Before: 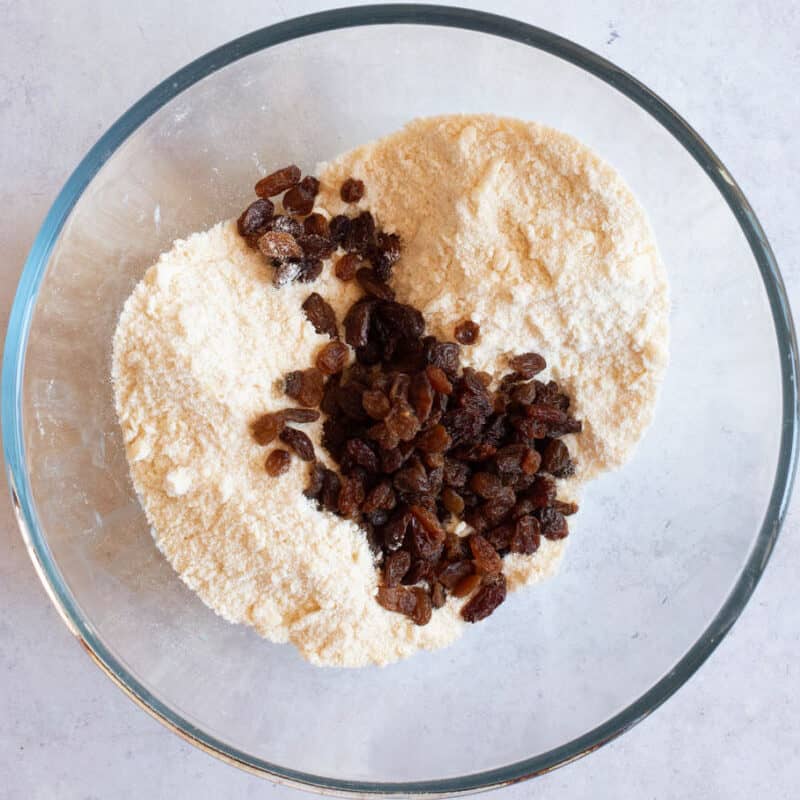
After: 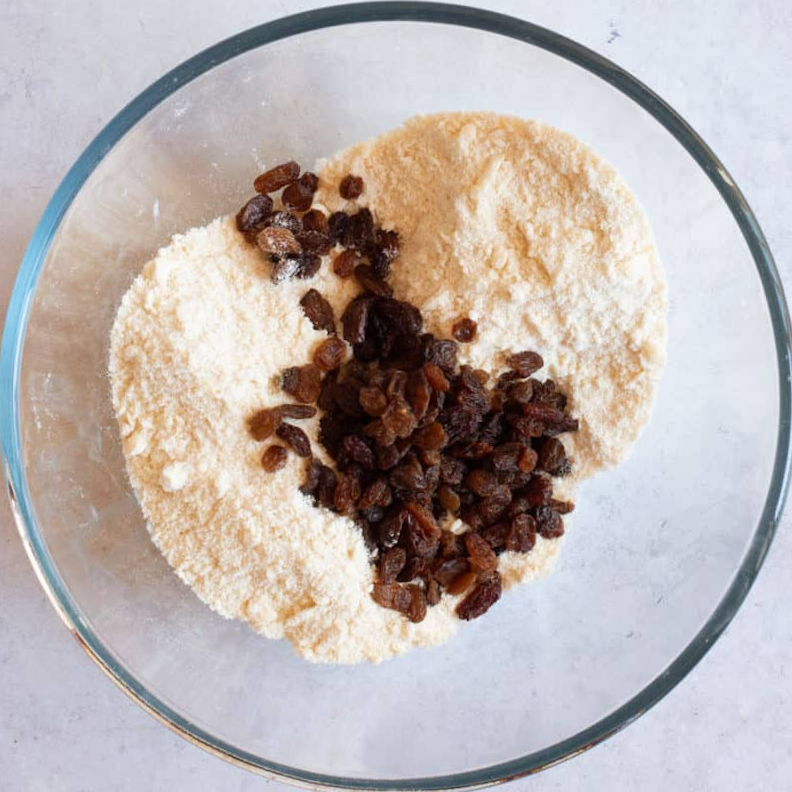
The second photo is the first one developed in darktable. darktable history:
crop and rotate: angle -0.561°
